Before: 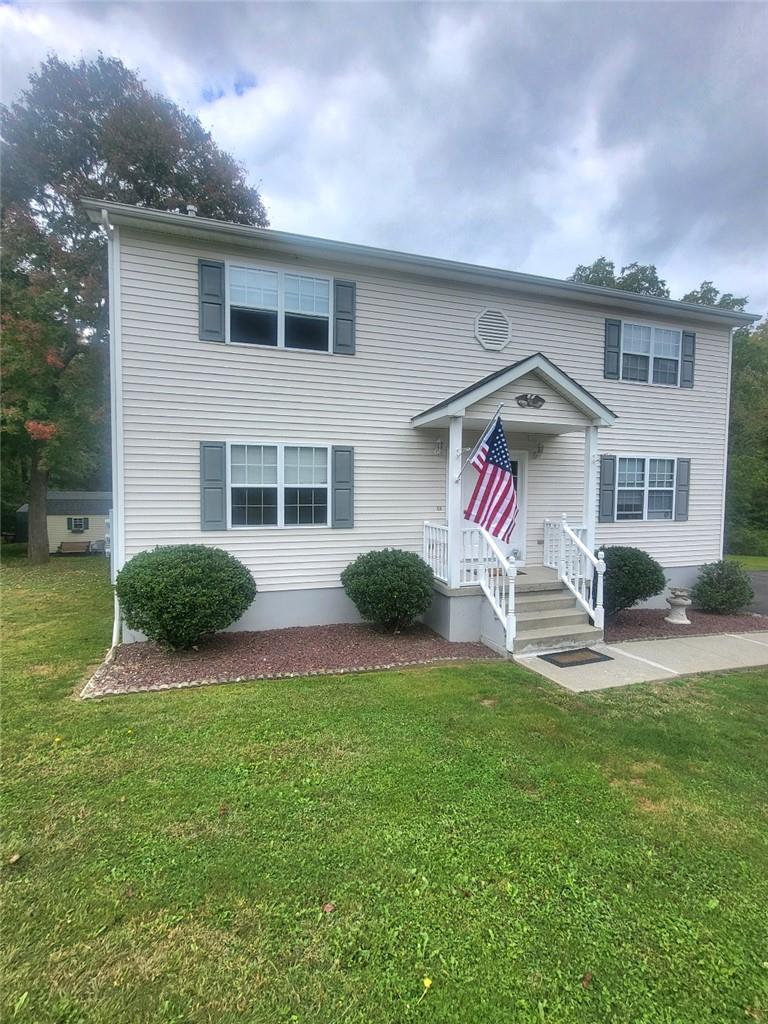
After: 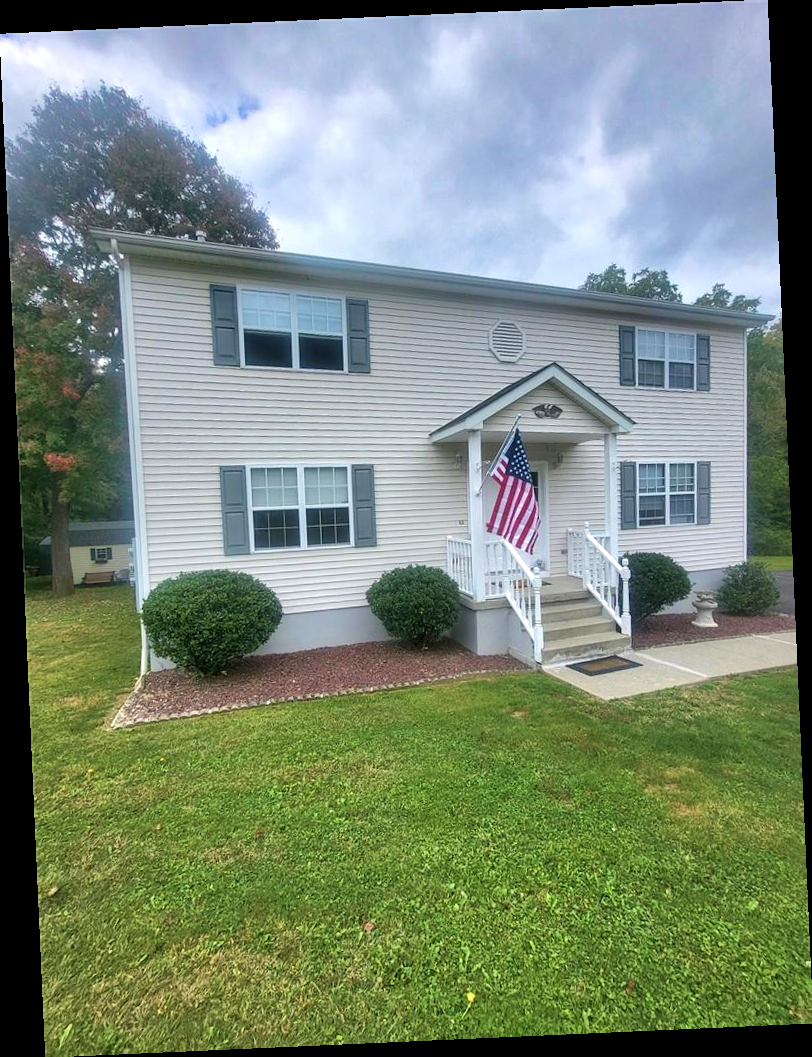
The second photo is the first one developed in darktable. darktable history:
local contrast: mode bilateral grid, contrast 28, coarseness 16, detail 115%, midtone range 0.2
velvia: on, module defaults
rotate and perspective: rotation -2.56°, automatic cropping off
